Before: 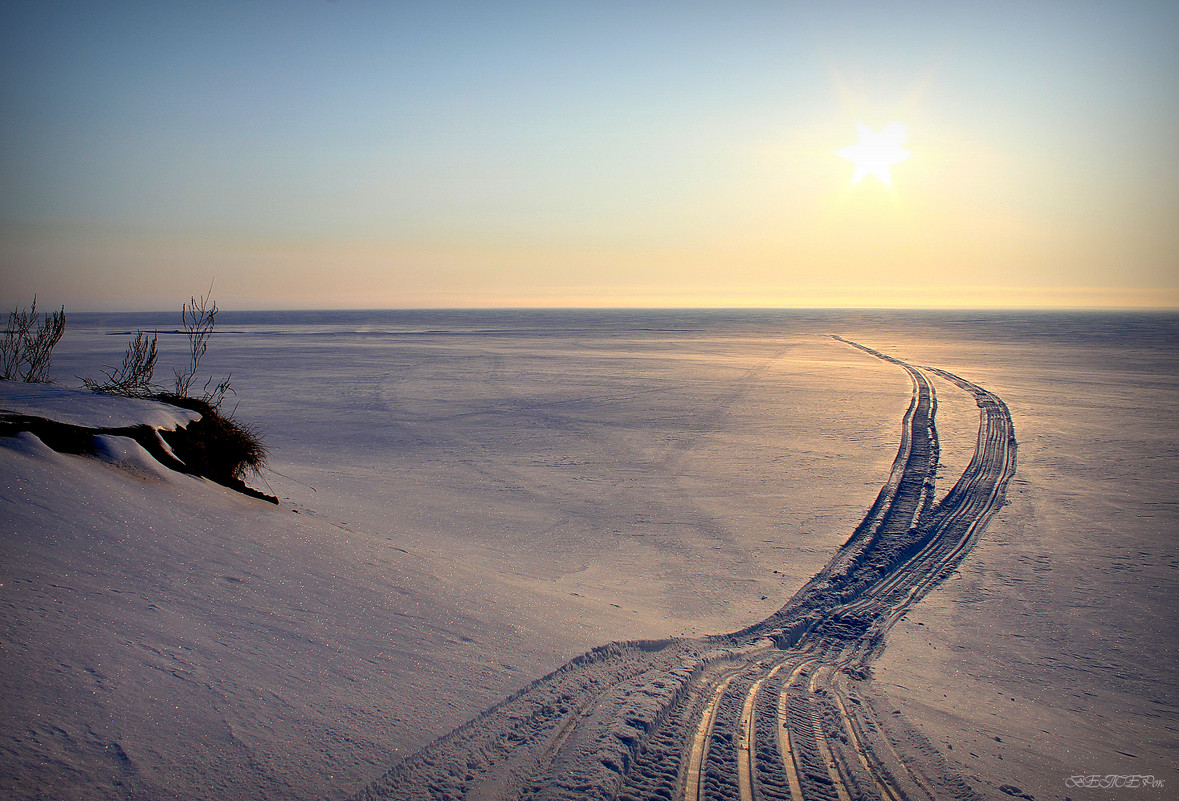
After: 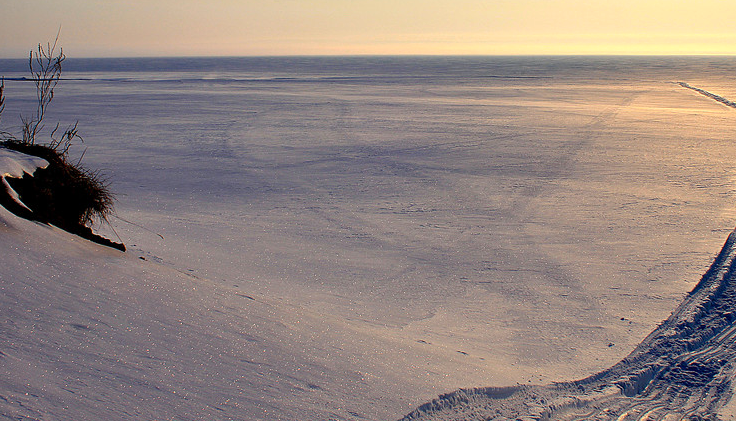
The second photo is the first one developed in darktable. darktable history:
shadows and highlights: shadows 31.82, highlights -32.35, soften with gaussian
crop: left 13.058%, top 31.657%, right 24.513%, bottom 15.729%
exposure: exposure 0.127 EV, compensate highlight preservation false
